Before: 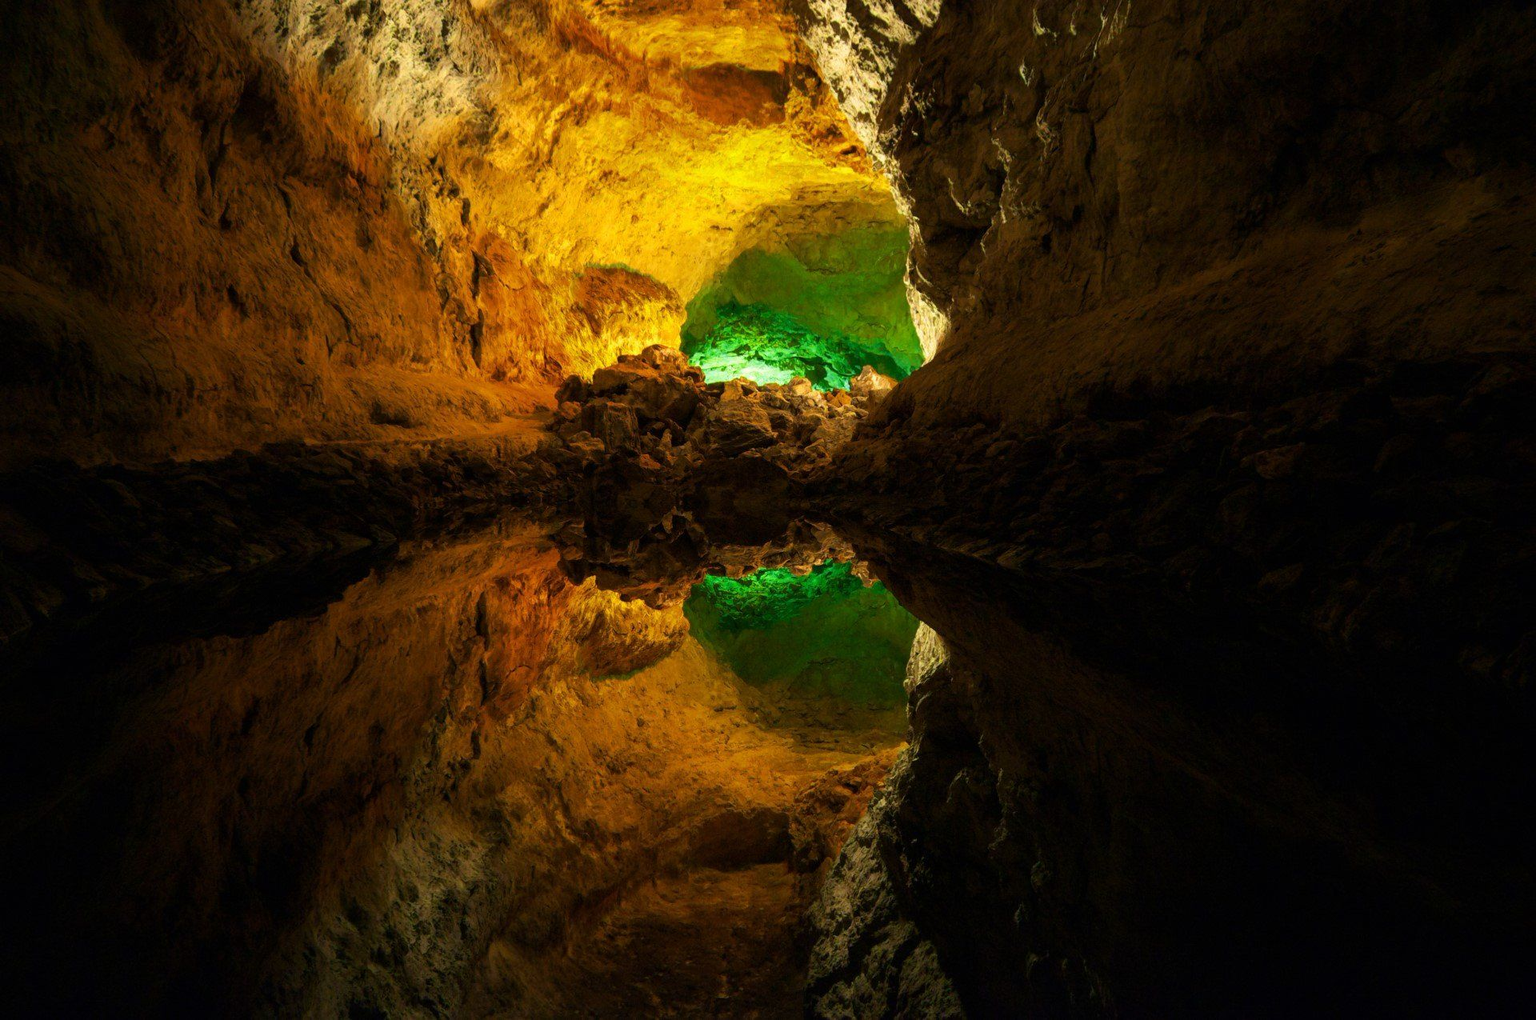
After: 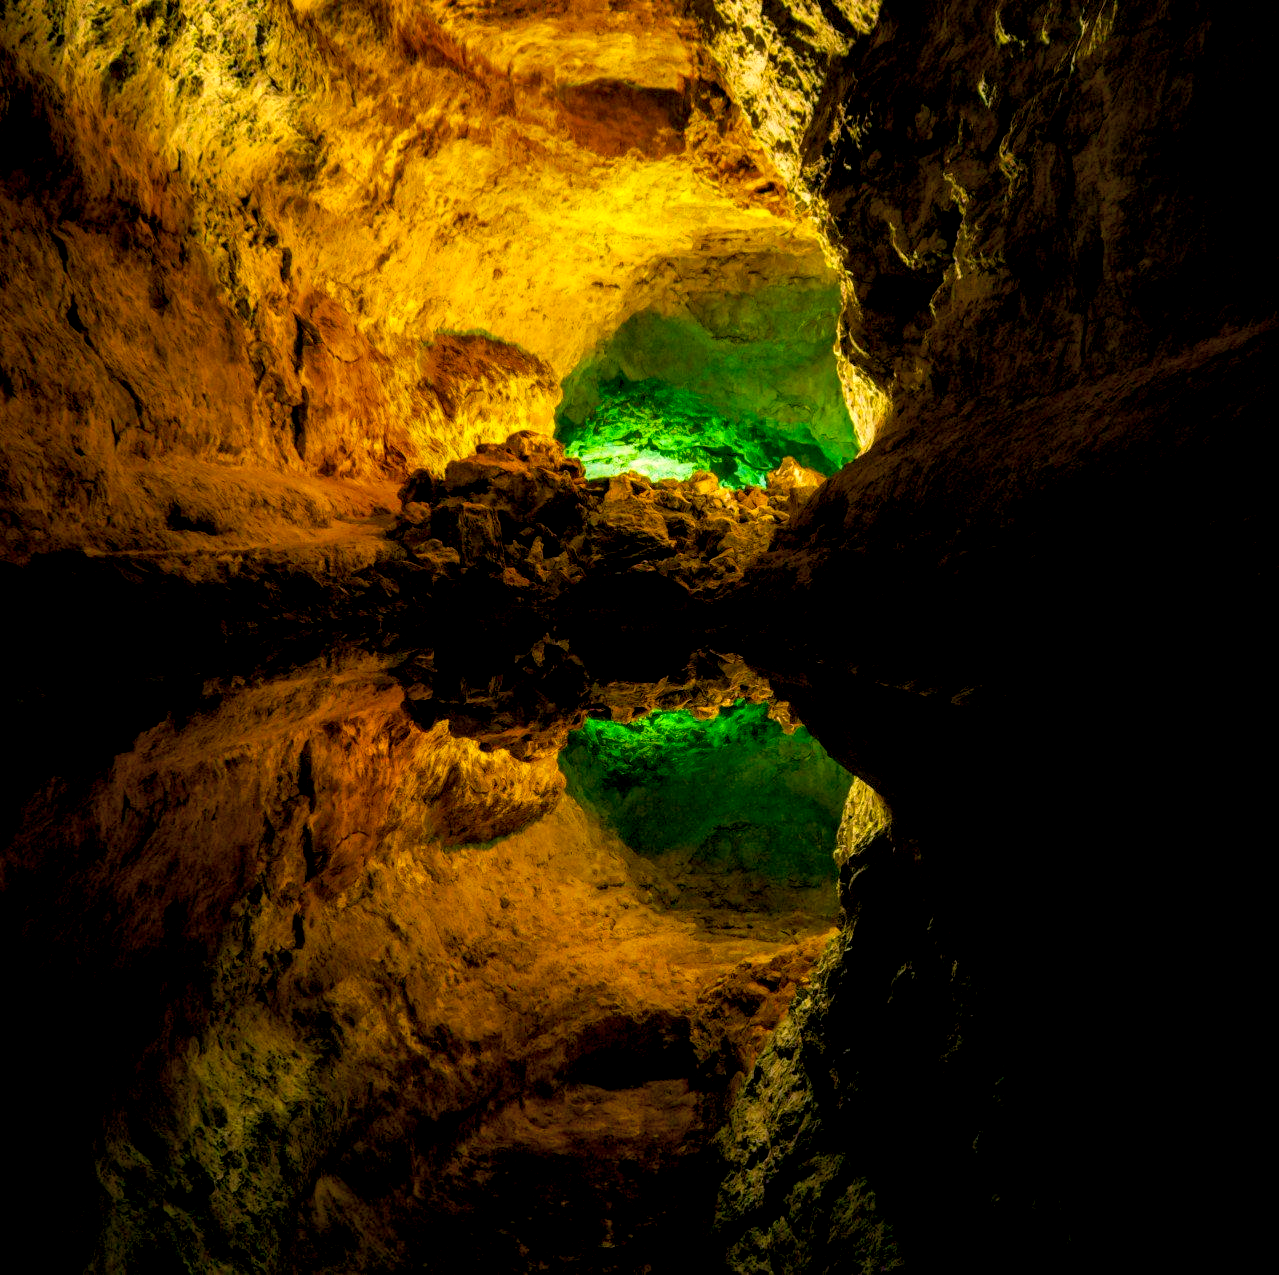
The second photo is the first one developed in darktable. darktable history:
crop and rotate: left 15.455%, right 17.882%
color zones: curves: ch0 [(0.068, 0.464) (0.25, 0.5) (0.48, 0.508) (0.75, 0.536) (0.886, 0.476) (0.967, 0.456)]; ch1 [(0.066, 0.456) (0.25, 0.5) (0.616, 0.508) (0.746, 0.56) (0.934, 0.444)]
color balance rgb: shadows lift › chroma 4.225%, shadows lift › hue 253.45°, highlights gain › chroma 1.69%, highlights gain › hue 56.19°, global offset › luminance -1.024%, perceptual saturation grading › global saturation 25.219%, global vibrance 20%
local contrast: highlights 38%, shadows 62%, detail 136%, midtone range 0.517
